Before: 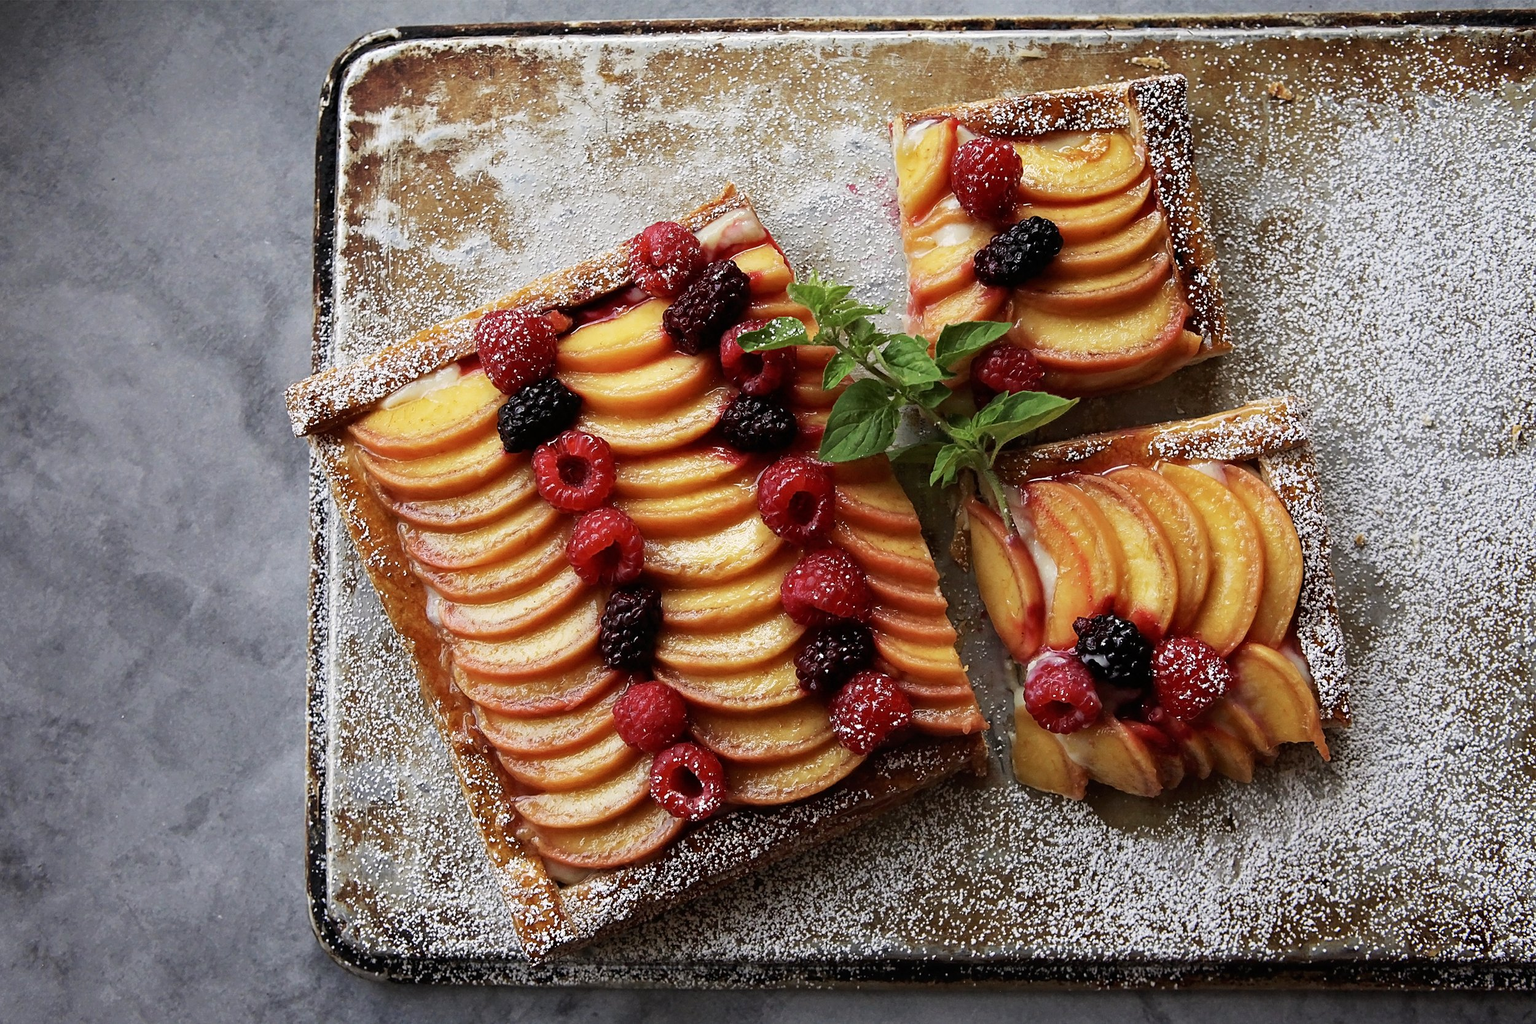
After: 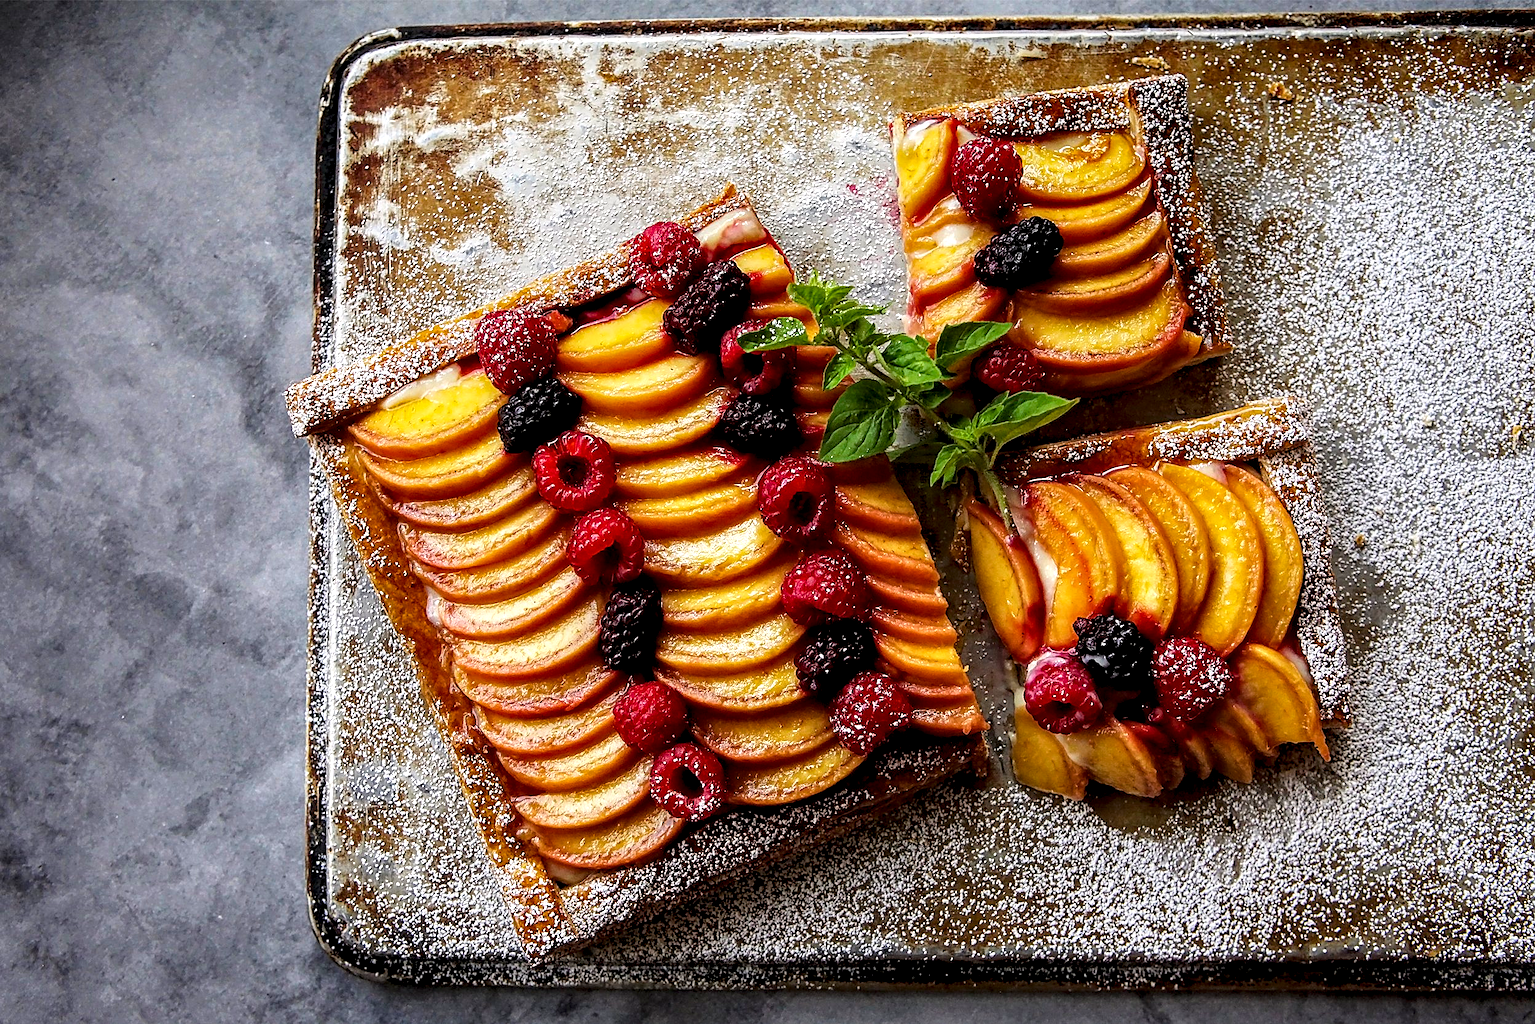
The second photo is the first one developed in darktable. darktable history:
sharpen: radius 1.559, amount 0.373, threshold 1.271
color balance rgb: perceptual saturation grading › global saturation 20%, global vibrance 20%
local contrast: highlights 79%, shadows 56%, detail 175%, midtone range 0.428
